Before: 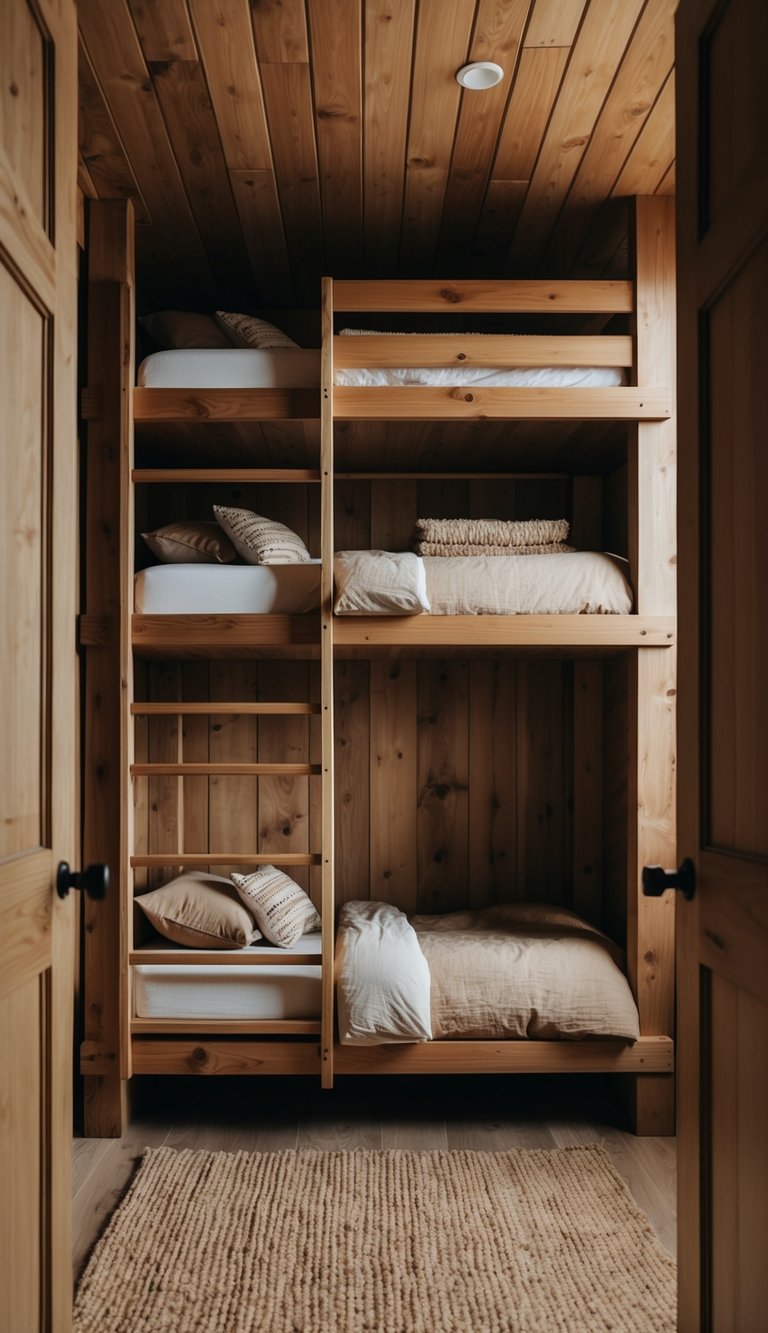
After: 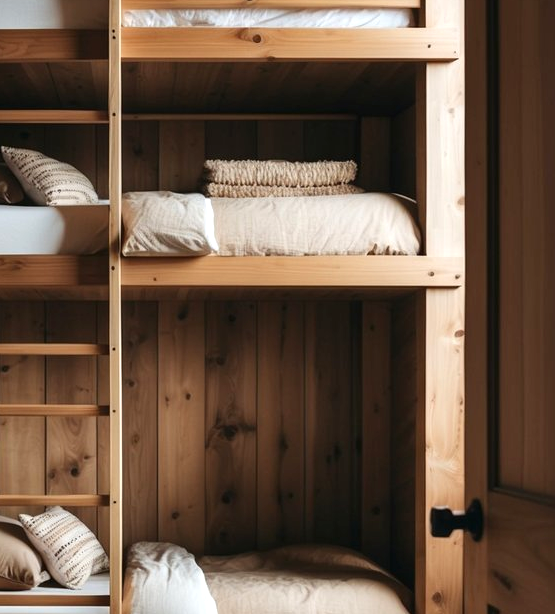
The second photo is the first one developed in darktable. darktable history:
crop and rotate: left 27.651%, top 26.99%, bottom 26.895%
shadows and highlights: shadows 37.51, highlights -27.44, soften with gaussian
exposure: exposure 0.554 EV, compensate highlight preservation false
